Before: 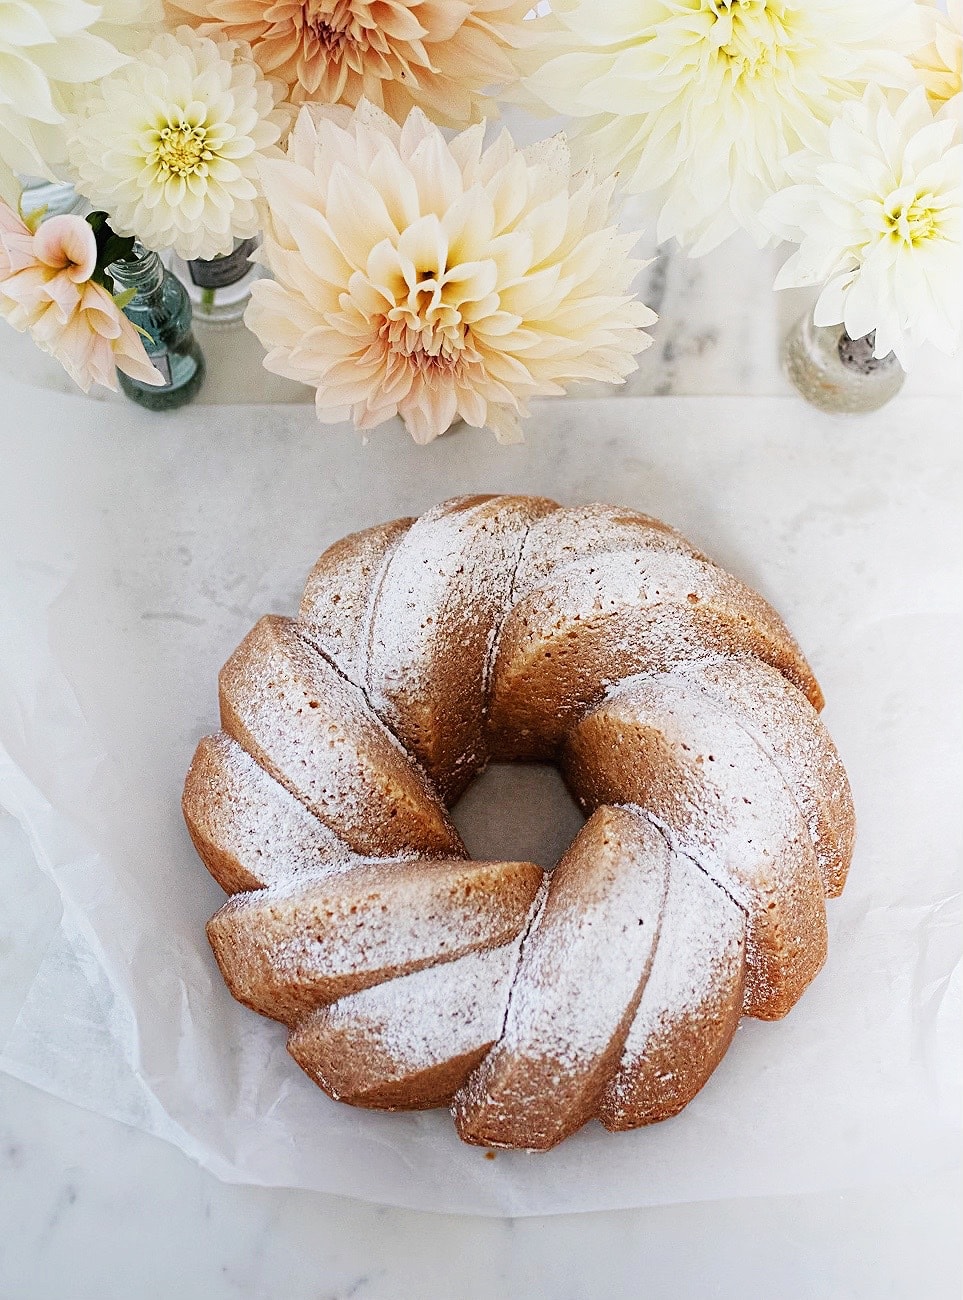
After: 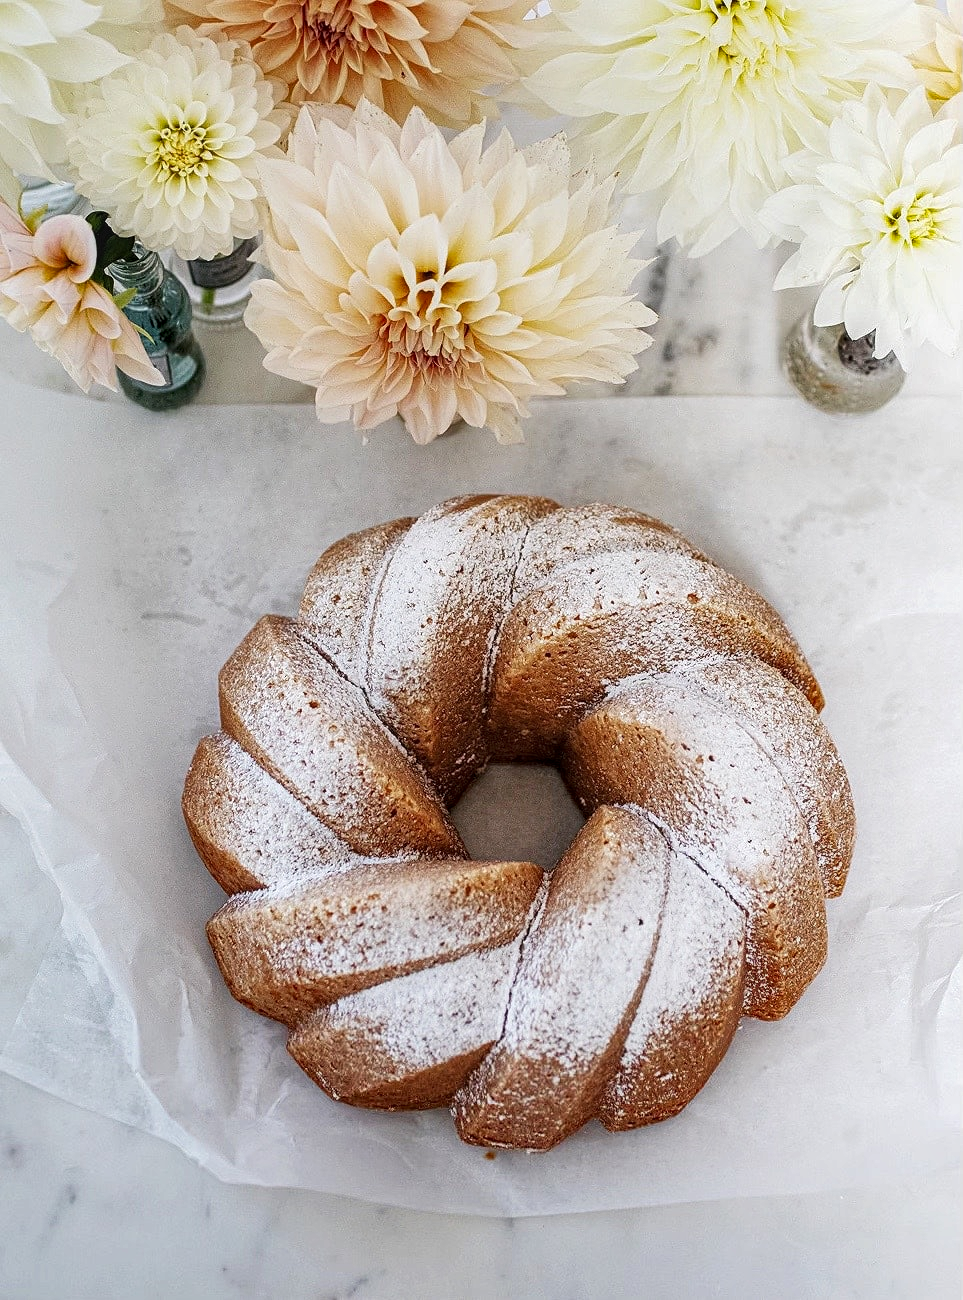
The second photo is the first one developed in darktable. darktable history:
shadows and highlights: shadows 49, highlights -41, soften with gaussian
local contrast: on, module defaults
